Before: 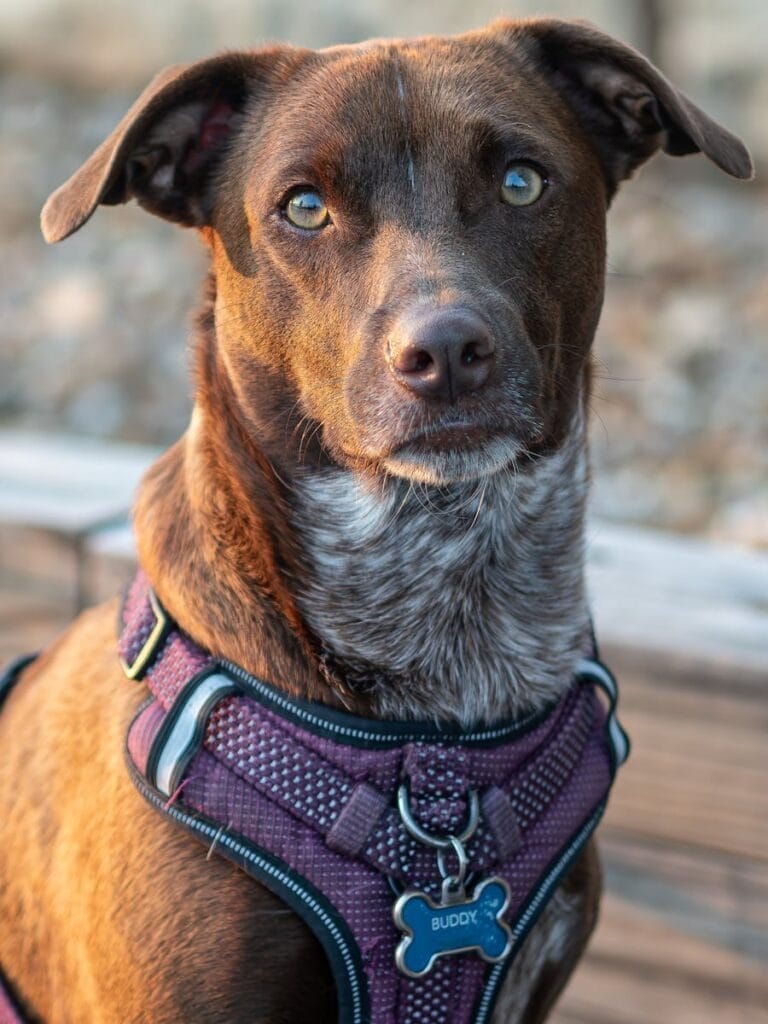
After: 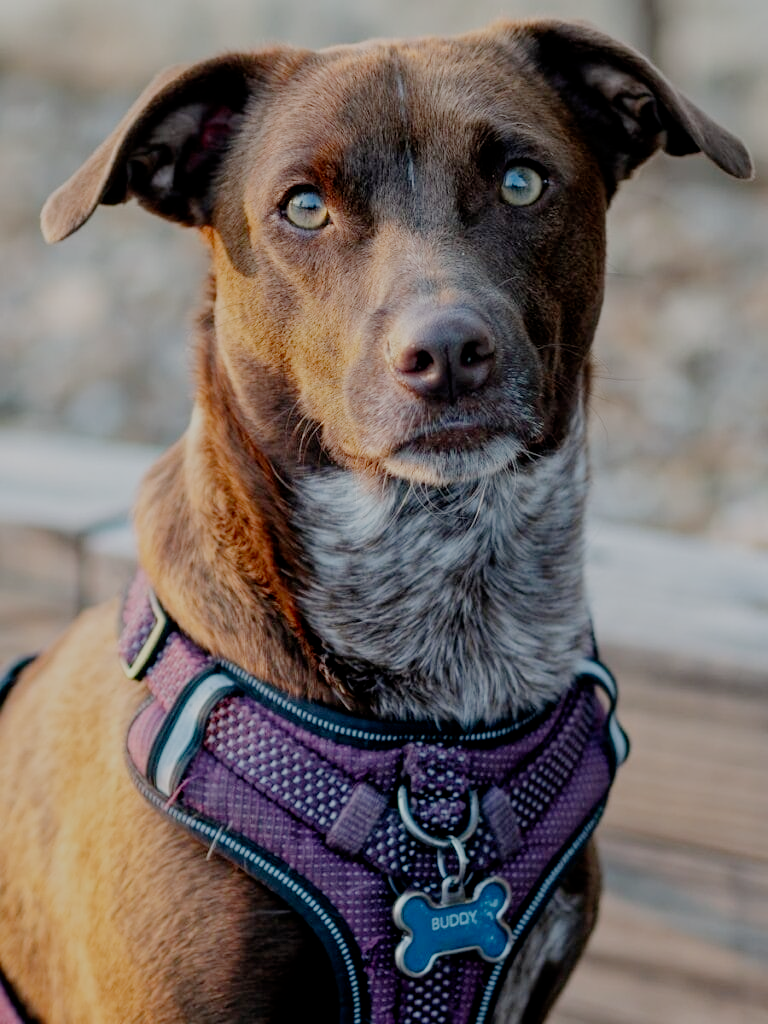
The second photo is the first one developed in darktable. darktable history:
filmic rgb: middle gray luminance 18%, black relative exposure -7.5 EV, white relative exposure 8.5 EV, threshold 6 EV, target black luminance 0%, hardness 2.23, latitude 18.37%, contrast 0.878, highlights saturation mix 5%, shadows ↔ highlights balance 10.15%, add noise in highlights 0, preserve chrominance no, color science v3 (2019), use custom middle-gray values true, iterations of high-quality reconstruction 0, contrast in highlights soft, enable highlight reconstruction true
